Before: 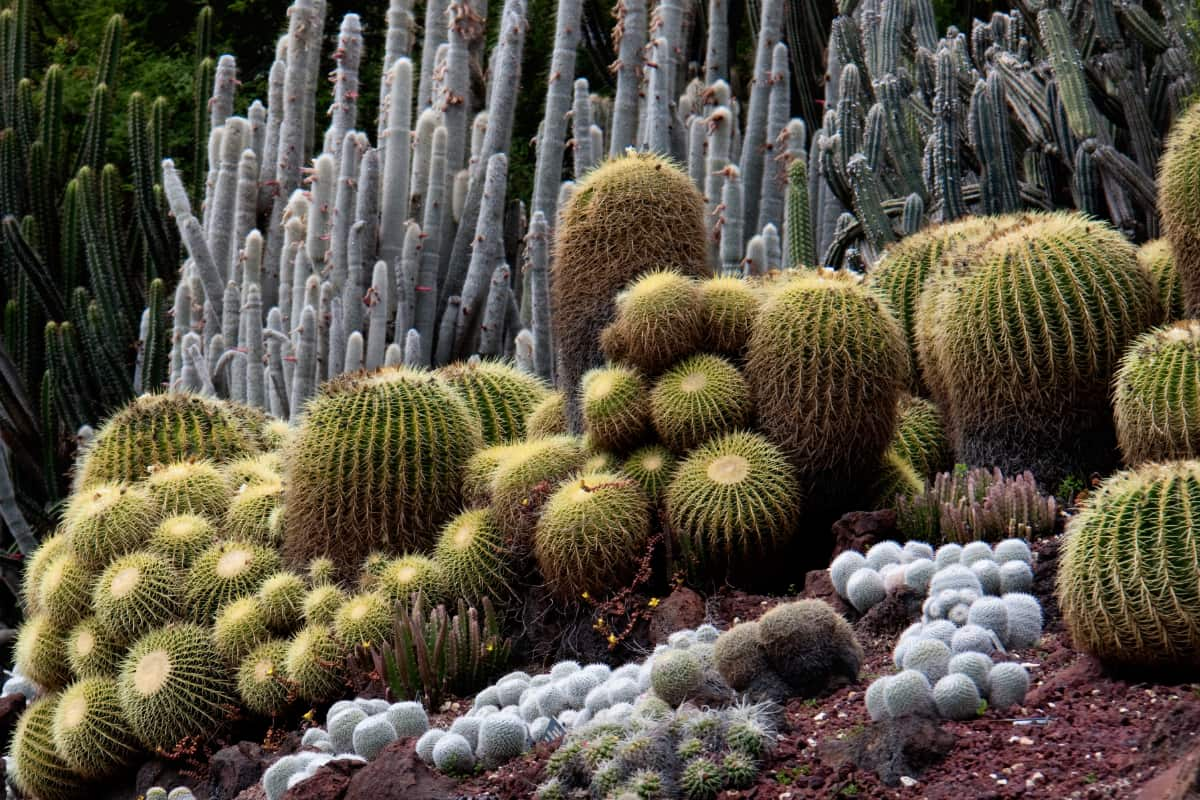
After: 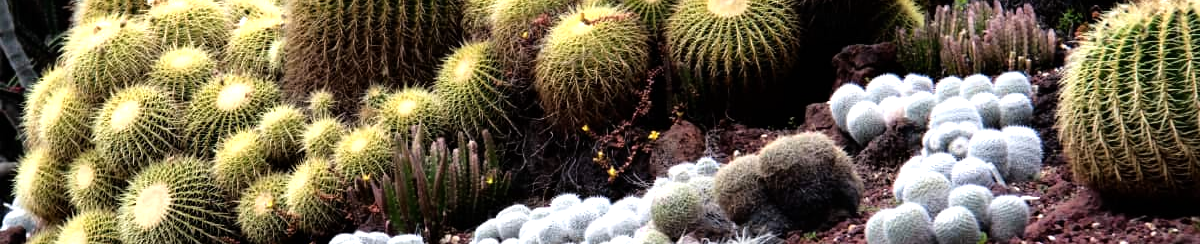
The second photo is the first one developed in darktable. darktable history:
crop and rotate: top 58.558%, bottom 10.934%
tone equalizer: -8 EV -0.782 EV, -7 EV -0.684 EV, -6 EV -0.622 EV, -5 EV -0.402 EV, -3 EV 0.397 EV, -2 EV 0.6 EV, -1 EV 0.687 EV, +0 EV 0.752 EV
